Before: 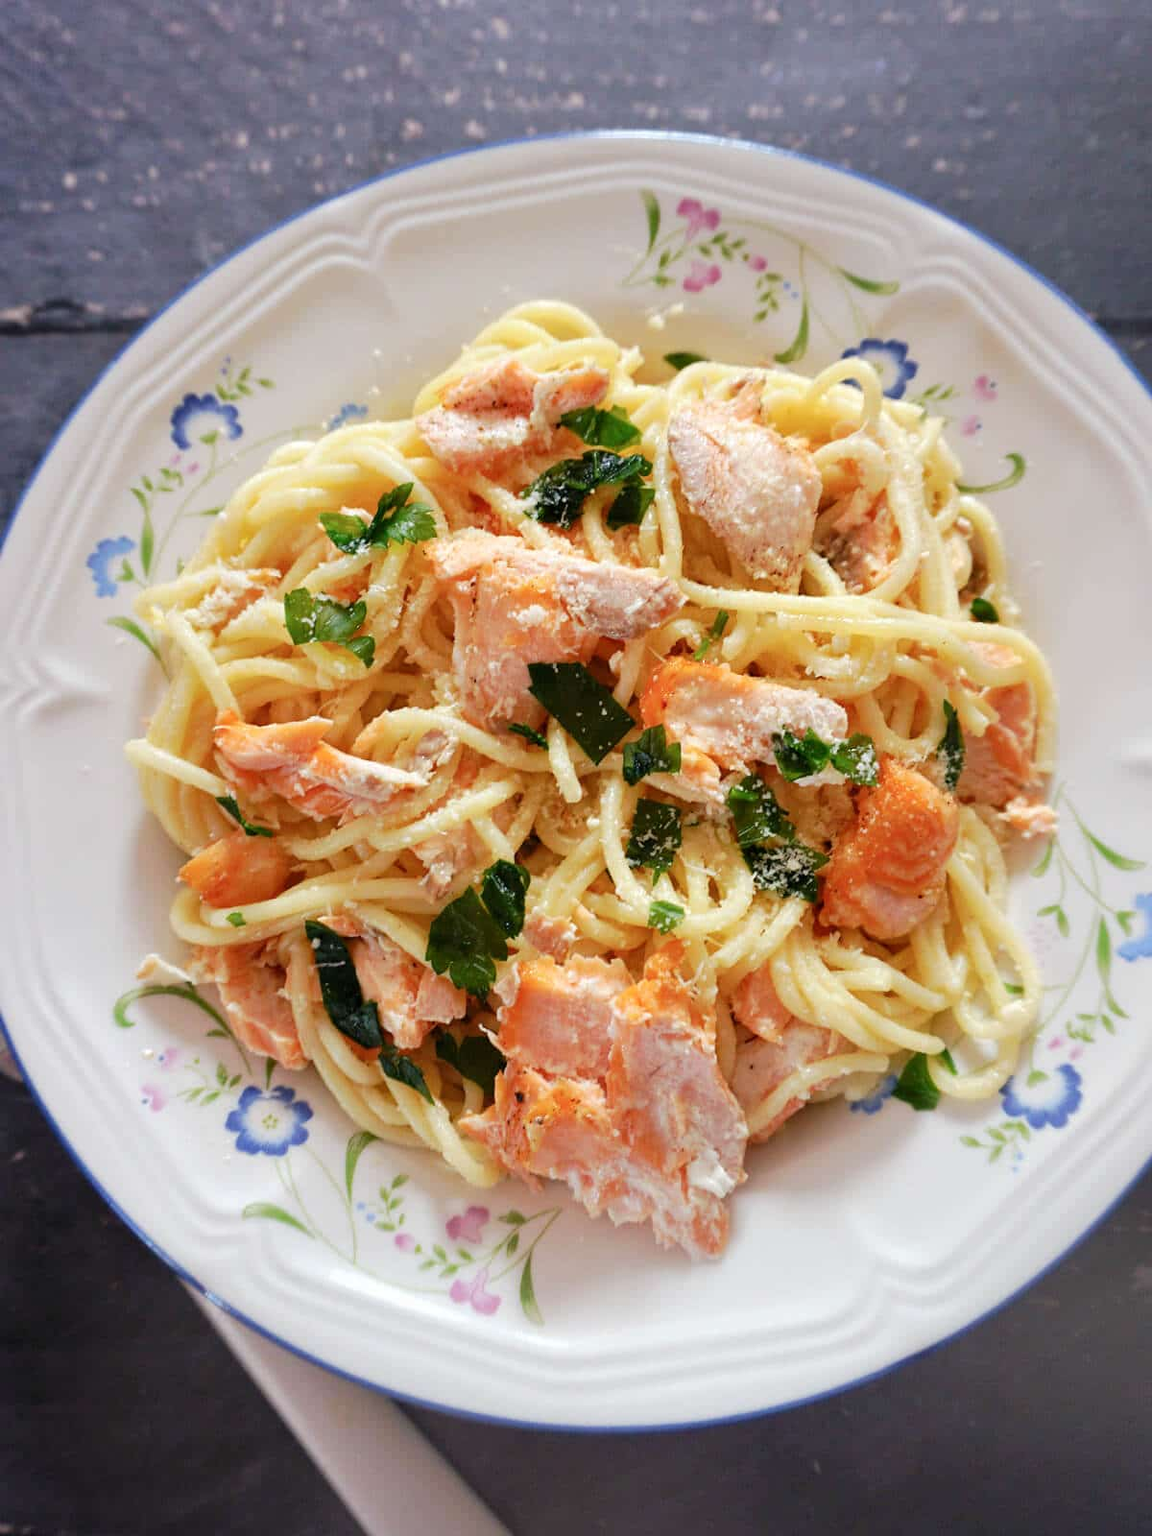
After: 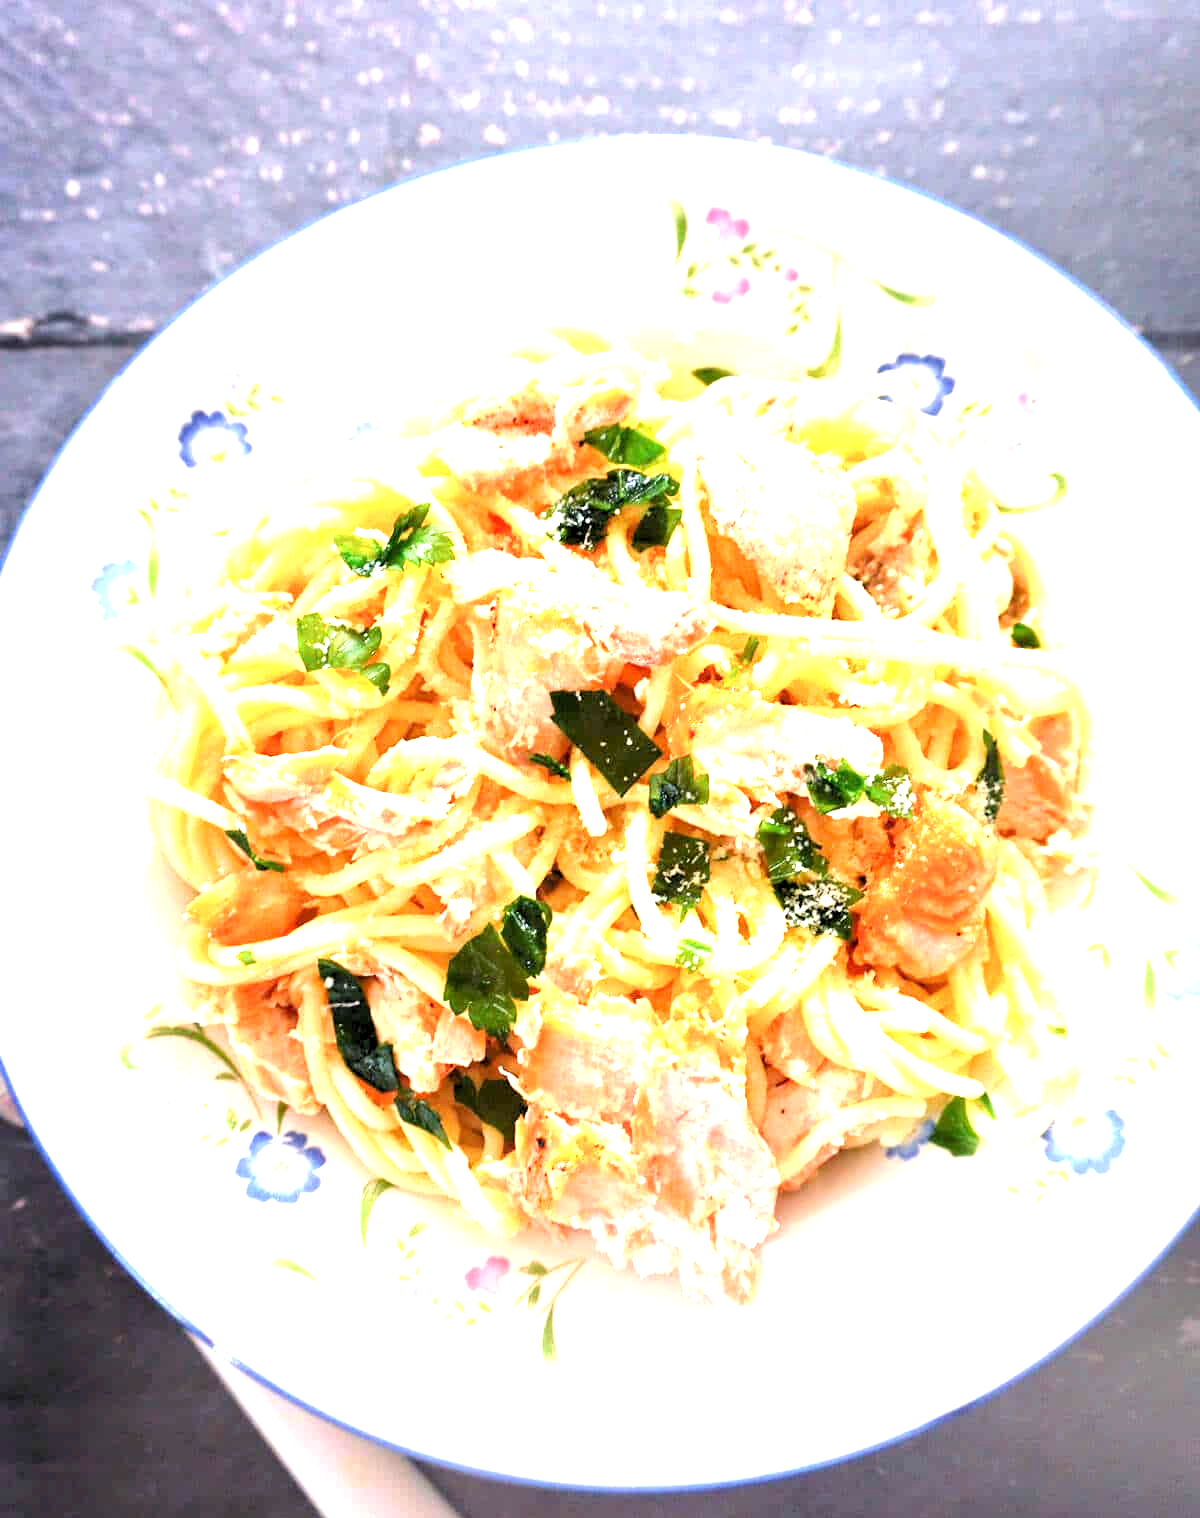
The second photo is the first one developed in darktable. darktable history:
exposure: black level correction 0.001, exposure 1.735 EV, compensate highlight preservation false
crop and rotate: top 0%, bottom 5.097%
levels: levels [0.073, 0.497, 0.972]
